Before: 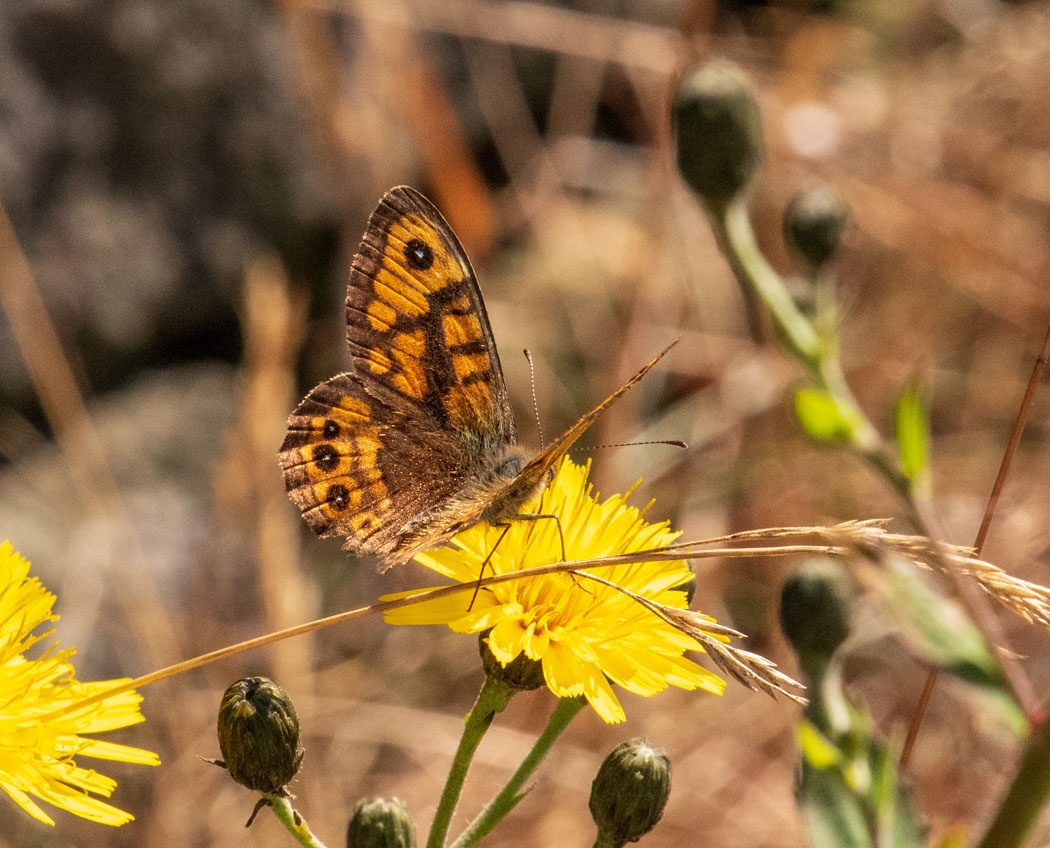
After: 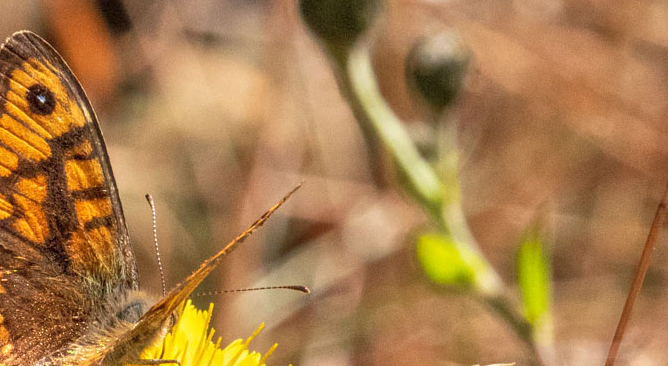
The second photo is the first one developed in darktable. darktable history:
crop: left 36.005%, top 18.293%, right 0.31%, bottom 38.444%
tone equalizer: -8 EV 1 EV, -7 EV 1 EV, -6 EV 1 EV, -5 EV 1 EV, -4 EV 1 EV, -3 EV 0.75 EV, -2 EV 0.5 EV, -1 EV 0.25 EV
white balance: red 0.976, blue 1.04
